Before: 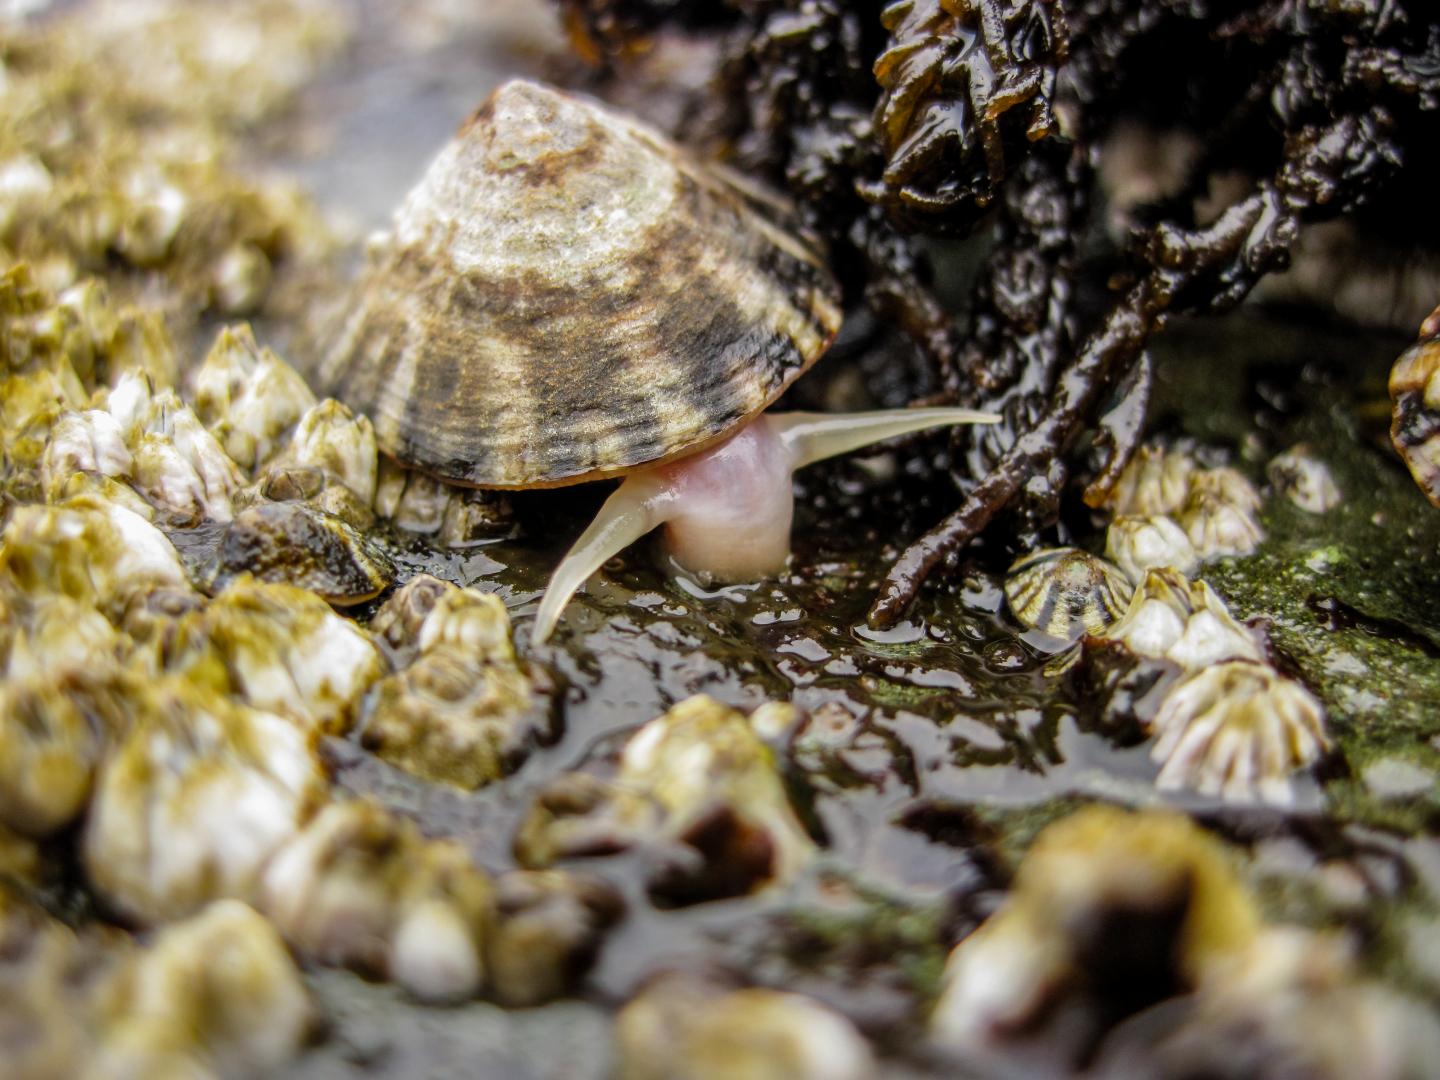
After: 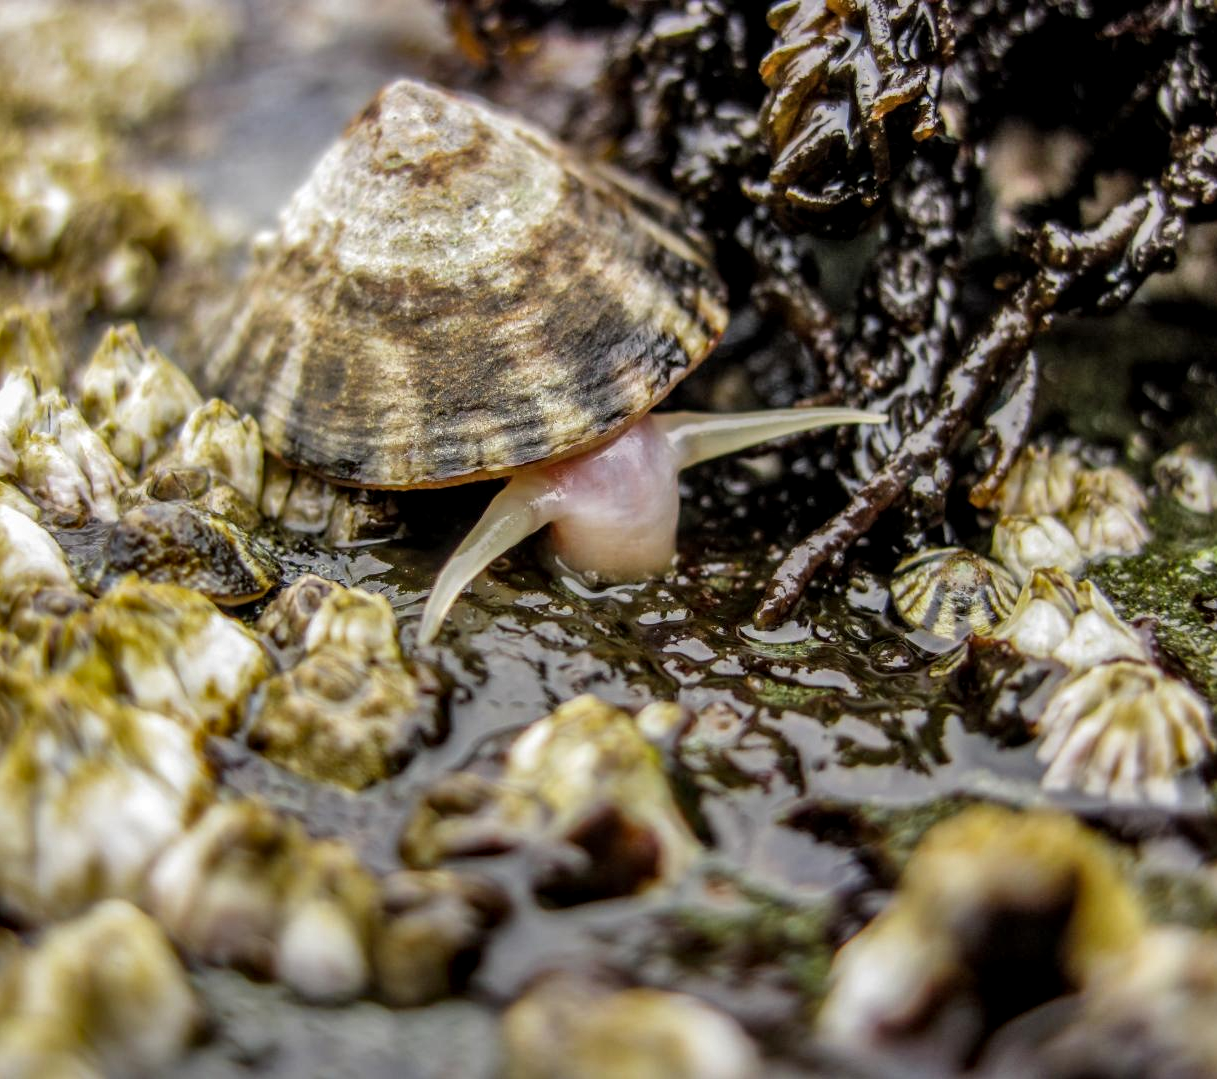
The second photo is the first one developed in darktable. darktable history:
shadows and highlights: shadows 43.59, white point adjustment -1.62, soften with gaussian
crop: left 7.977%, right 7.456%
local contrast: on, module defaults
